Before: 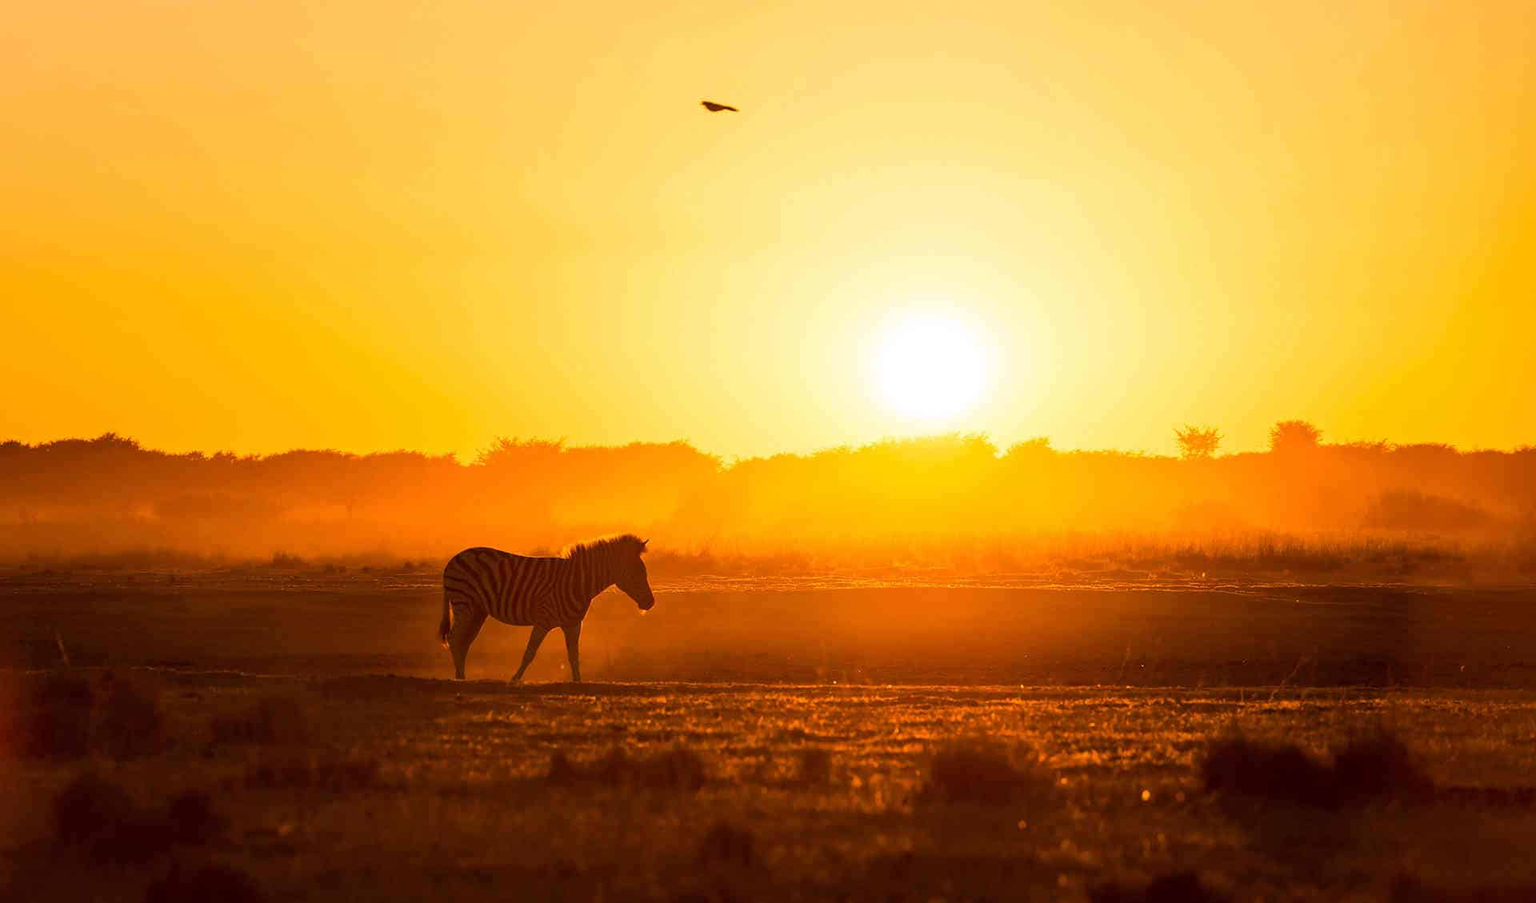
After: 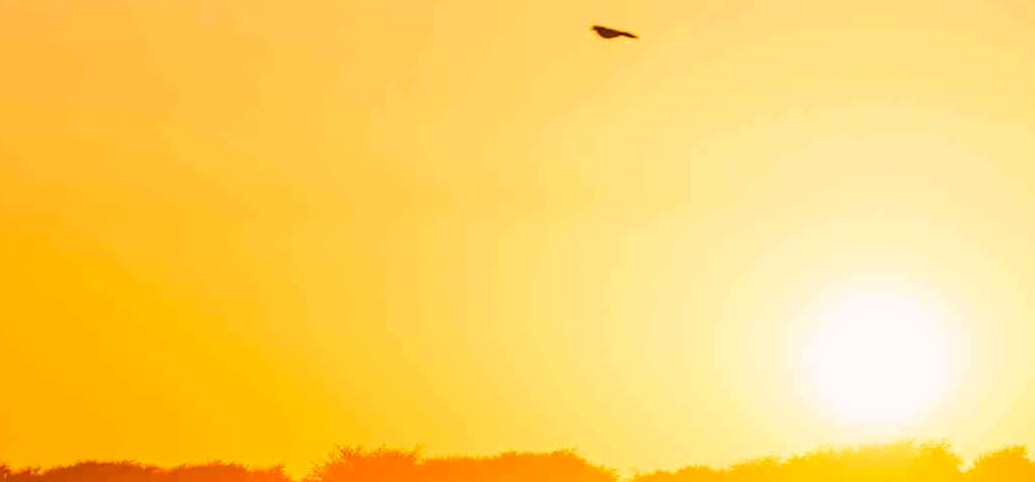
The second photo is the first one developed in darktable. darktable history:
crop: left 14.856%, top 9.021%, right 31.211%, bottom 48.273%
color correction: highlights a* 8.04, highlights b* 3.92
exposure: compensate highlight preservation false
